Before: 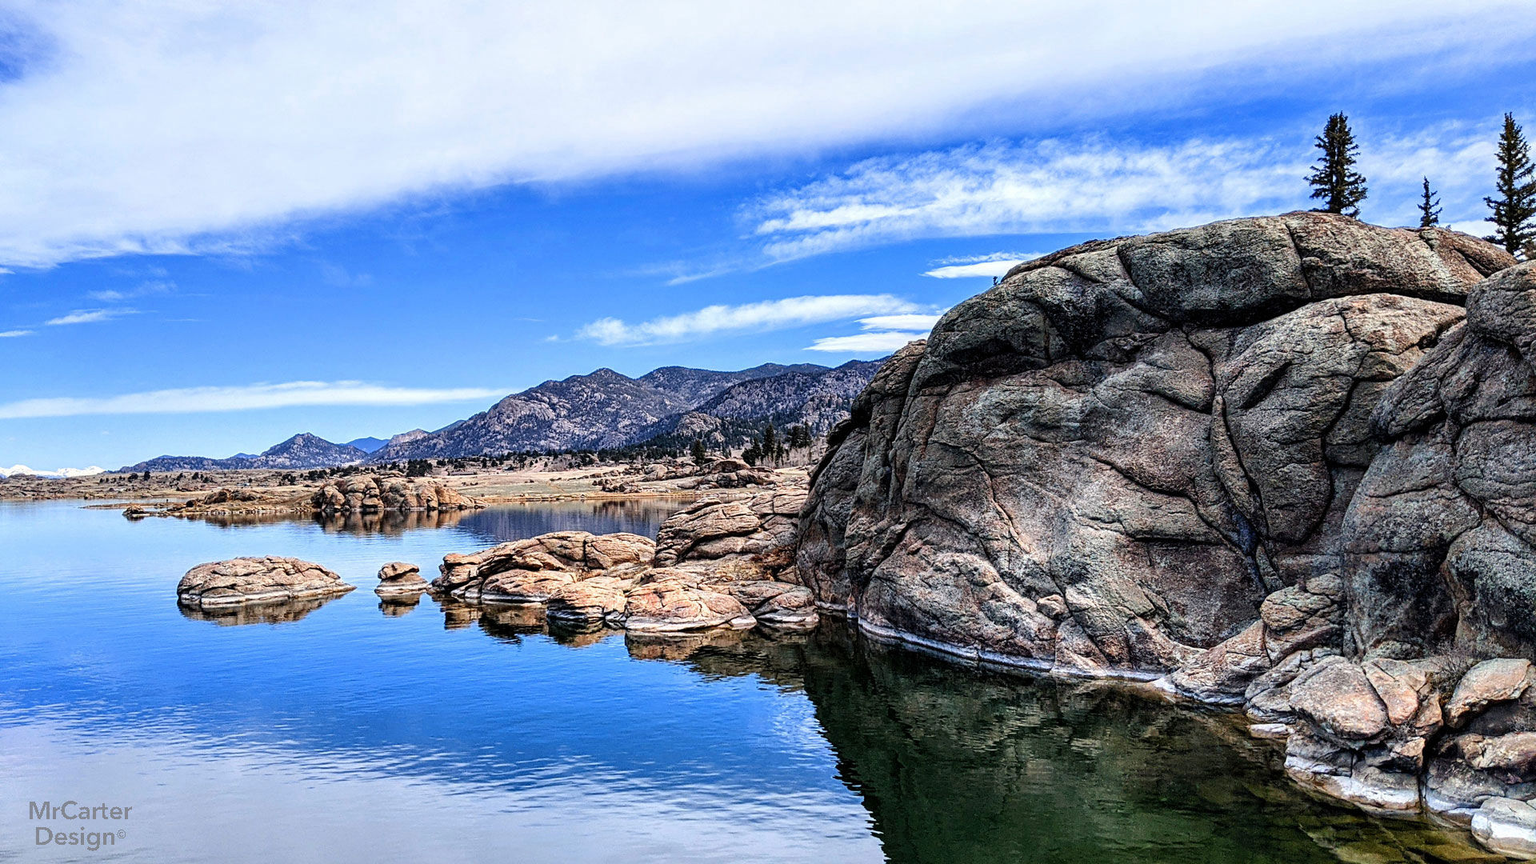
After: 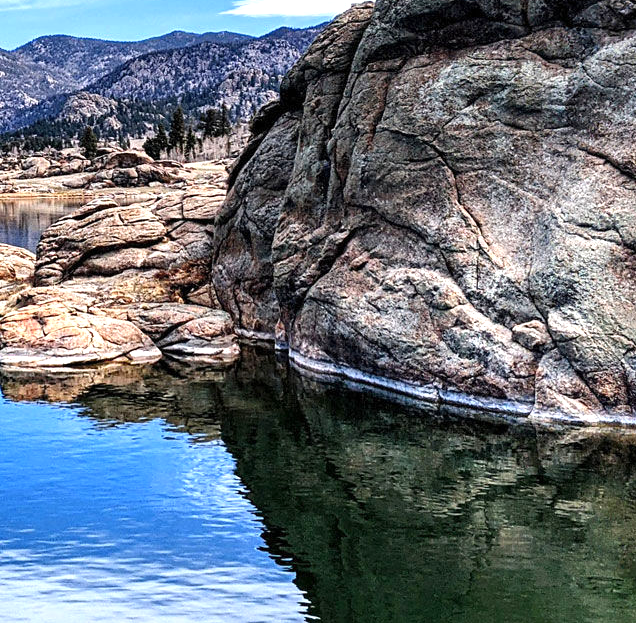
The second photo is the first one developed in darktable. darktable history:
exposure: exposure 0.485 EV, compensate highlight preservation false
crop: left 40.878%, top 39.176%, right 25.993%, bottom 3.081%
